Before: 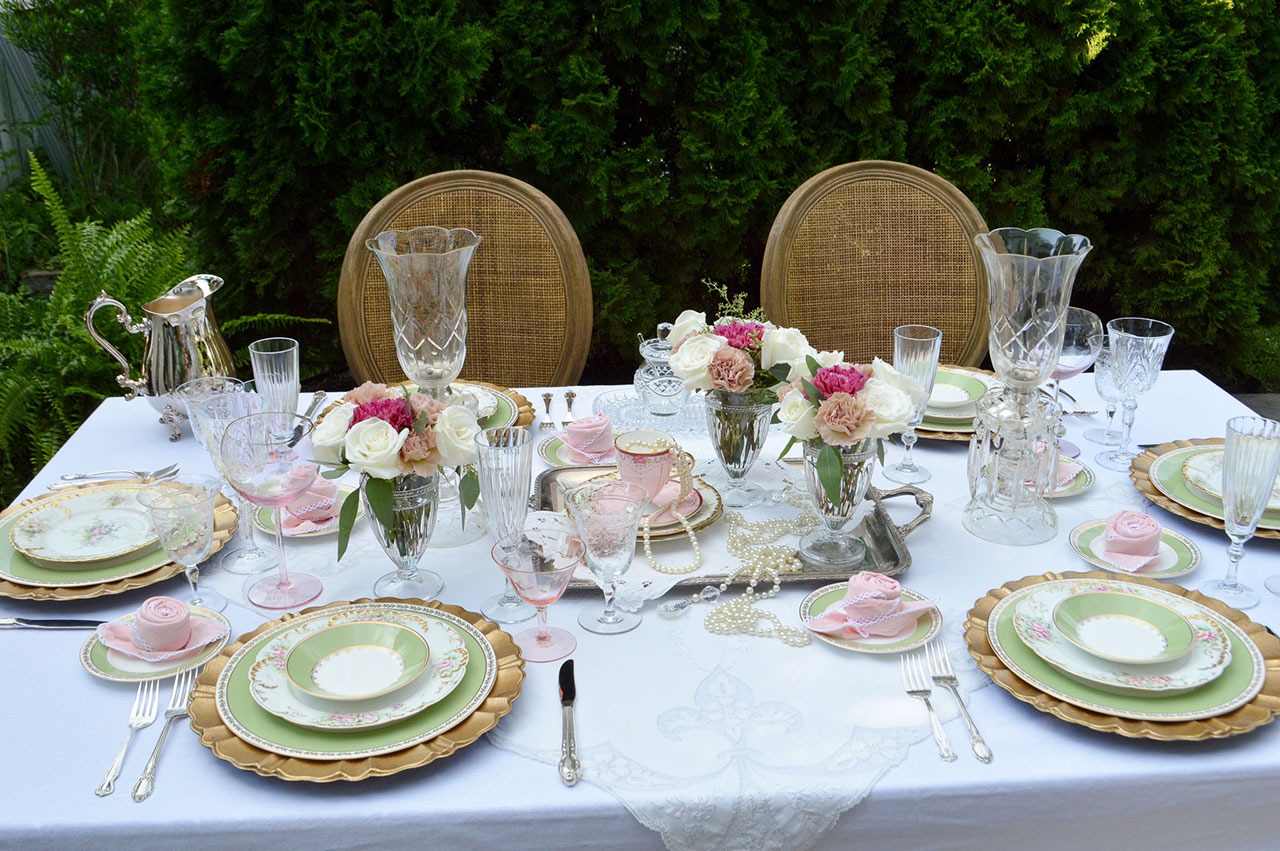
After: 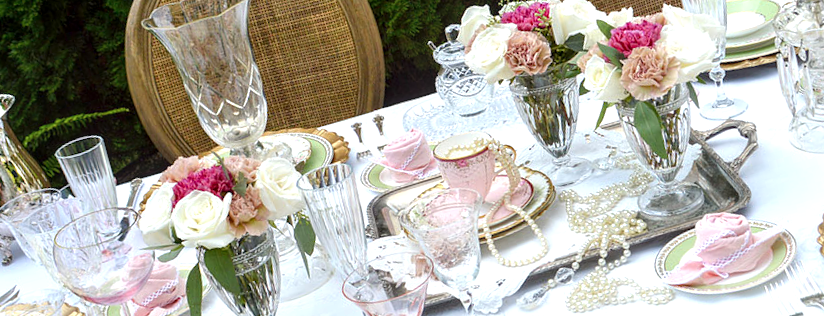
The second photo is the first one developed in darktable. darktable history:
exposure: black level correction 0.001, exposure 0.5 EV, compensate exposure bias true, compensate highlight preservation false
local contrast: on, module defaults
crop: left 11.123%, top 27.61%, right 18.3%, bottom 17.034%
rotate and perspective: rotation -14.8°, crop left 0.1, crop right 0.903, crop top 0.25, crop bottom 0.748
